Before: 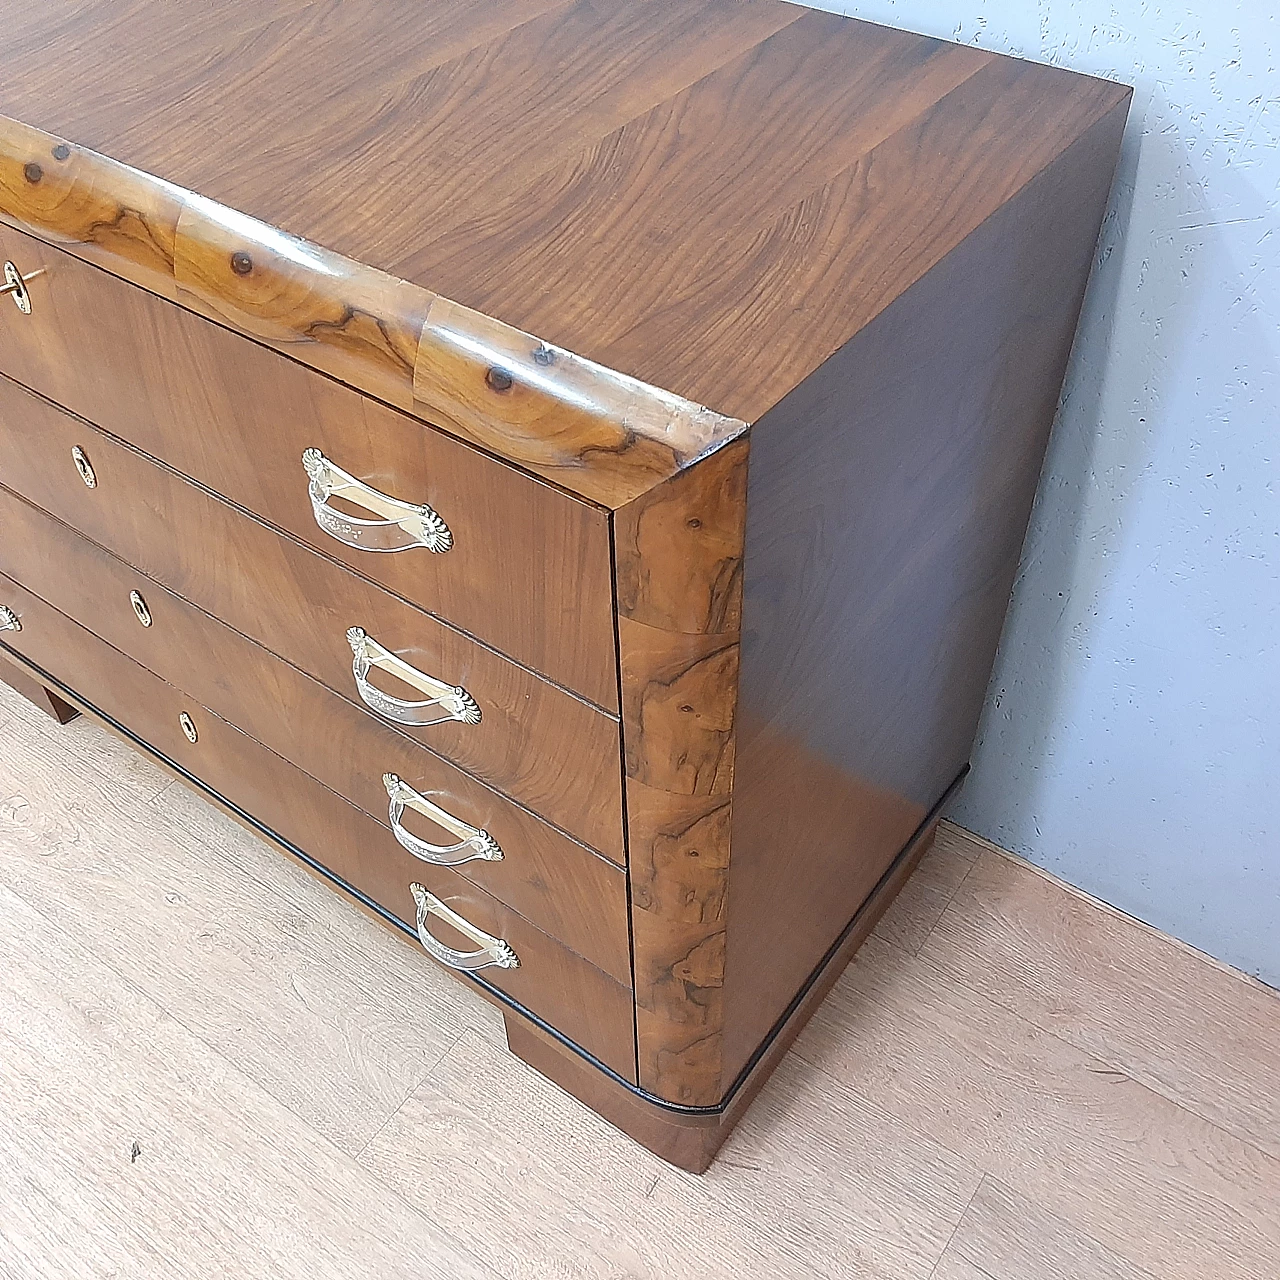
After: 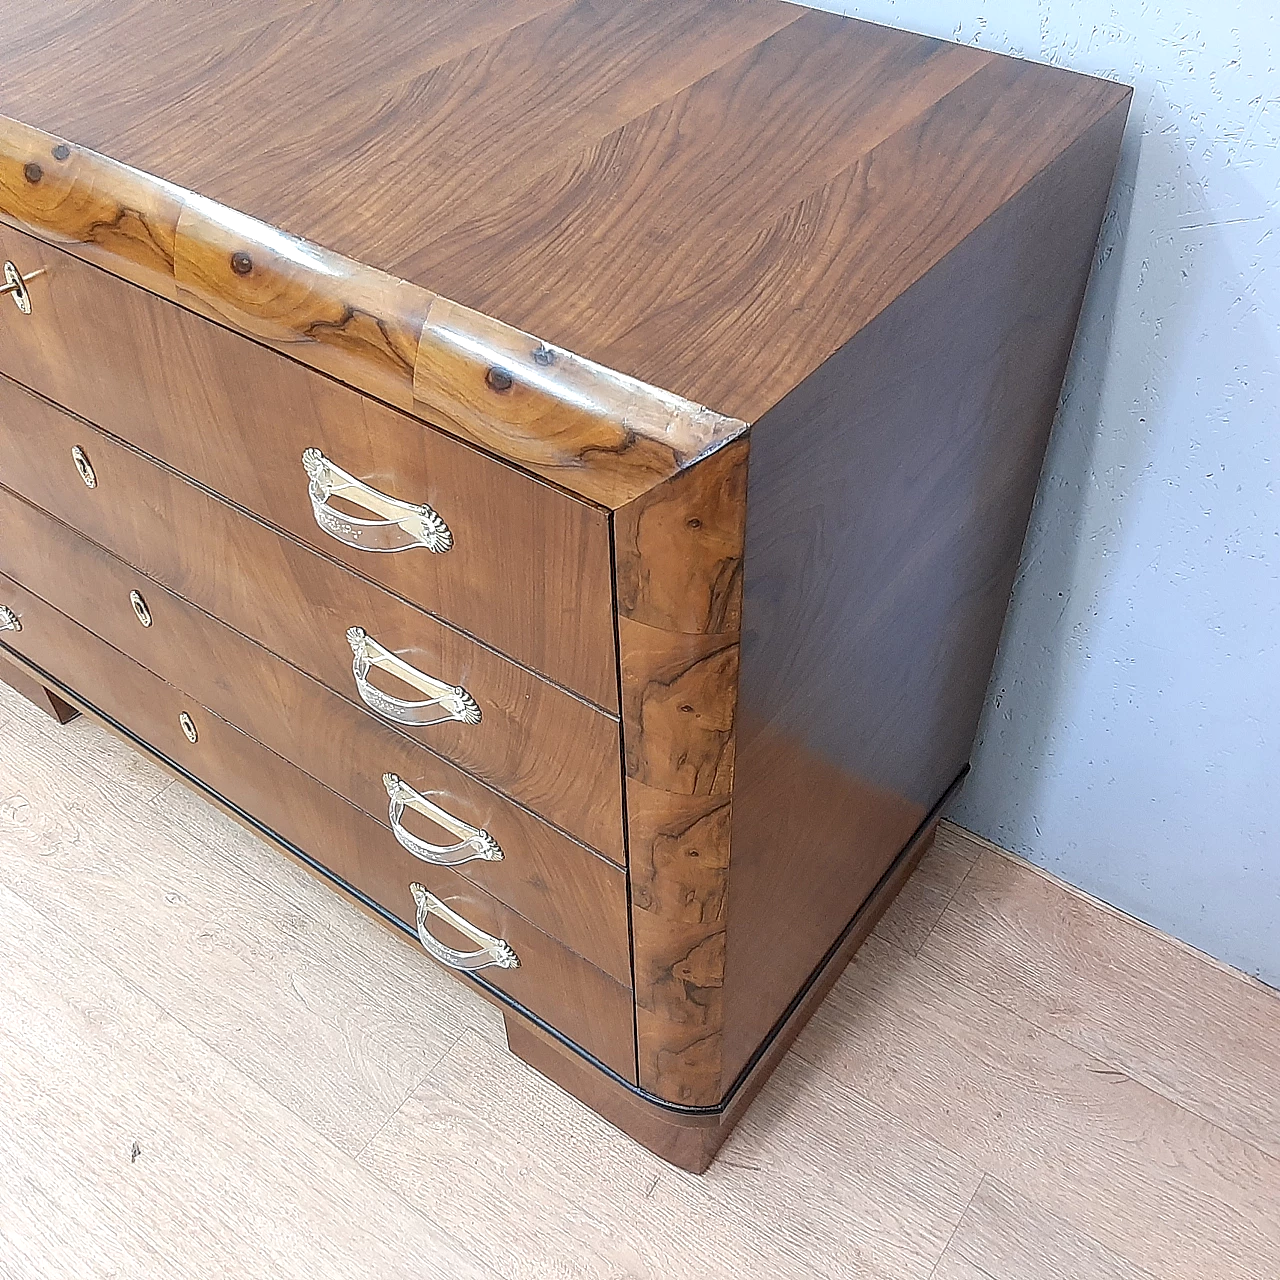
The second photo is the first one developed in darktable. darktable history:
local contrast: on, module defaults
shadows and highlights: shadows -70.81, highlights 33.35, soften with gaussian
